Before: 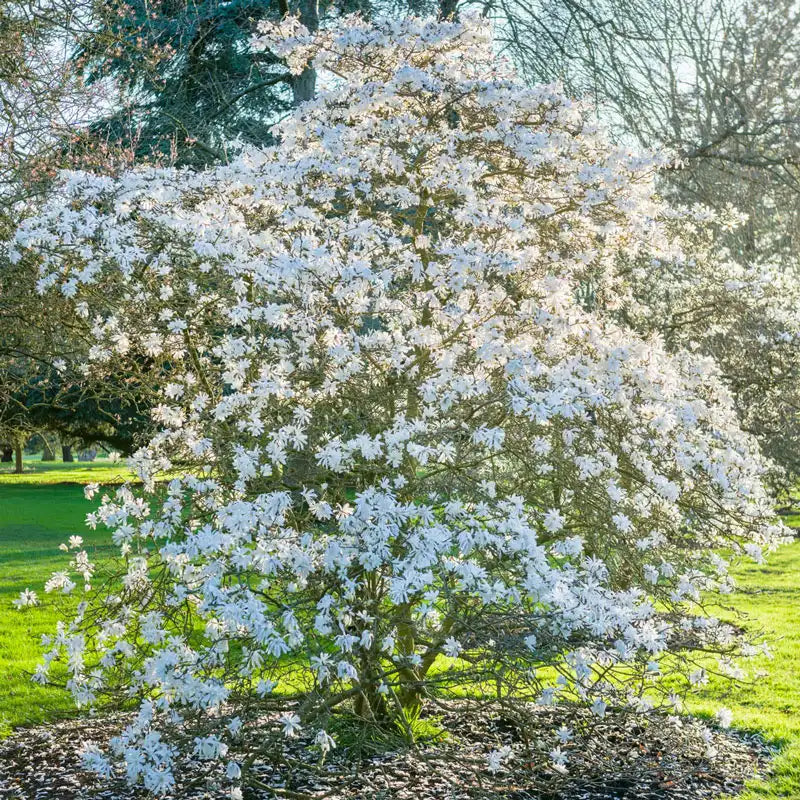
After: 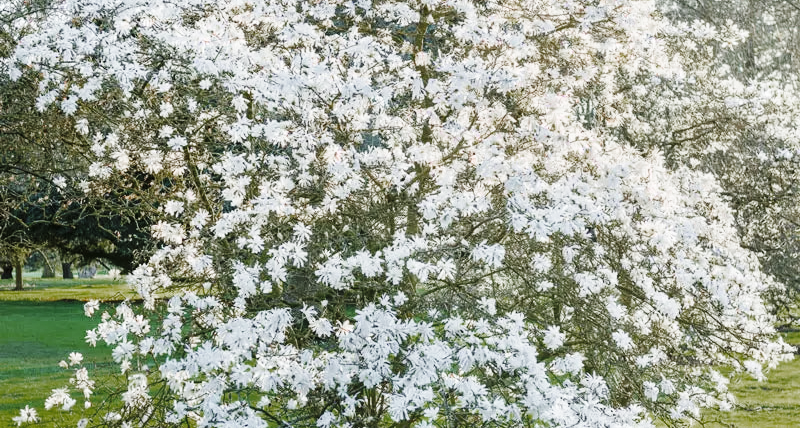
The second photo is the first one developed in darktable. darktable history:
crop and rotate: top 23.043%, bottom 23.437%
color zones: curves: ch0 [(0, 0.48) (0.209, 0.398) (0.305, 0.332) (0.429, 0.493) (0.571, 0.5) (0.714, 0.5) (0.857, 0.5) (1, 0.48)]; ch1 [(0, 0.736) (0.143, 0.625) (0.225, 0.371) (0.429, 0.256) (0.571, 0.241) (0.714, 0.213) (0.857, 0.48) (1, 0.736)]; ch2 [(0, 0.448) (0.143, 0.498) (0.286, 0.5) (0.429, 0.5) (0.571, 0.5) (0.714, 0.5) (0.857, 0.5) (1, 0.448)]
base curve: curves: ch0 [(0, 0) (0.032, 0.025) (0.121, 0.166) (0.206, 0.329) (0.605, 0.79) (1, 1)], preserve colors none
